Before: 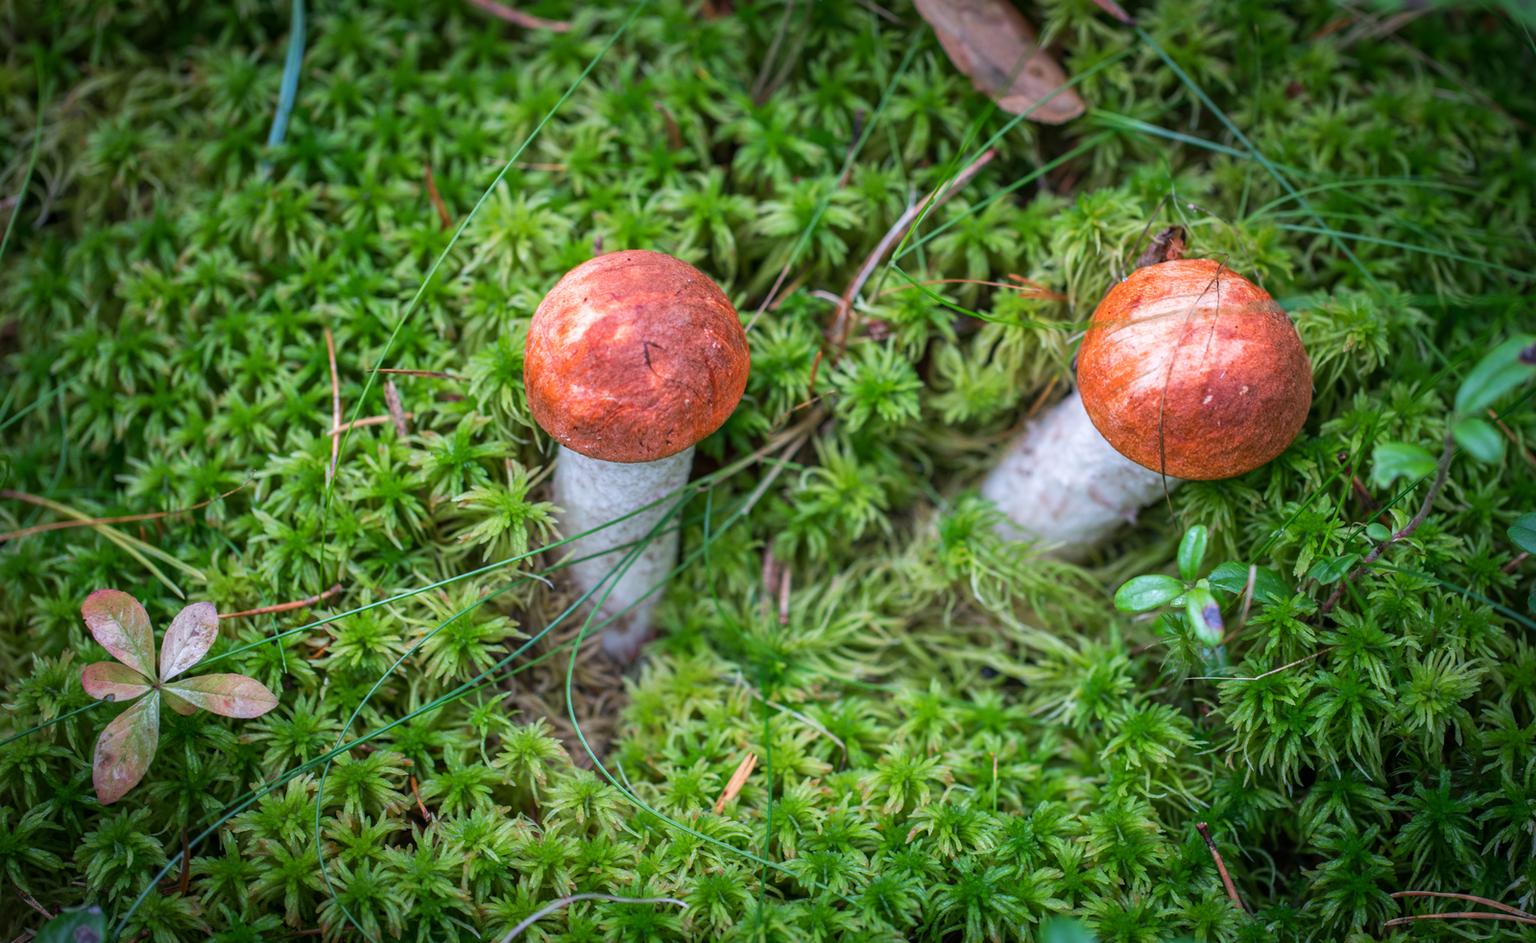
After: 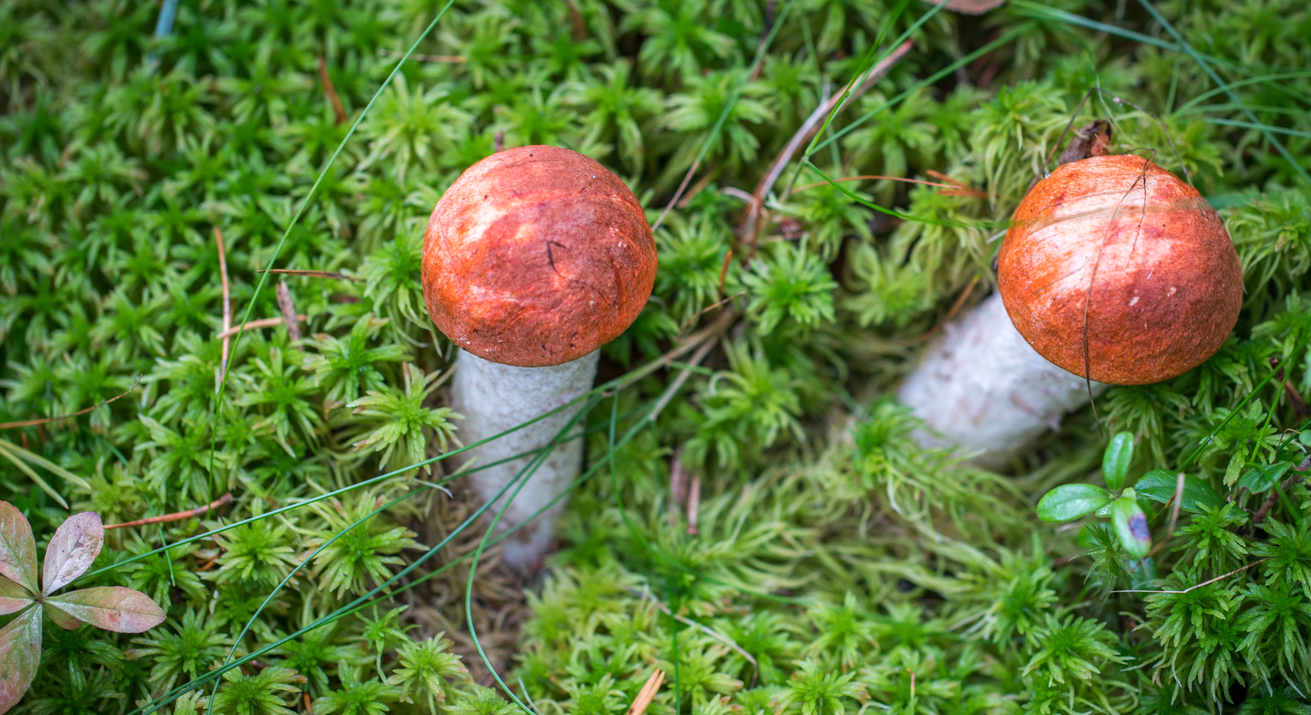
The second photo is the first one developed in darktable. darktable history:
tone equalizer: on, module defaults
crop: left 7.794%, top 11.742%, right 10.252%, bottom 15.428%
